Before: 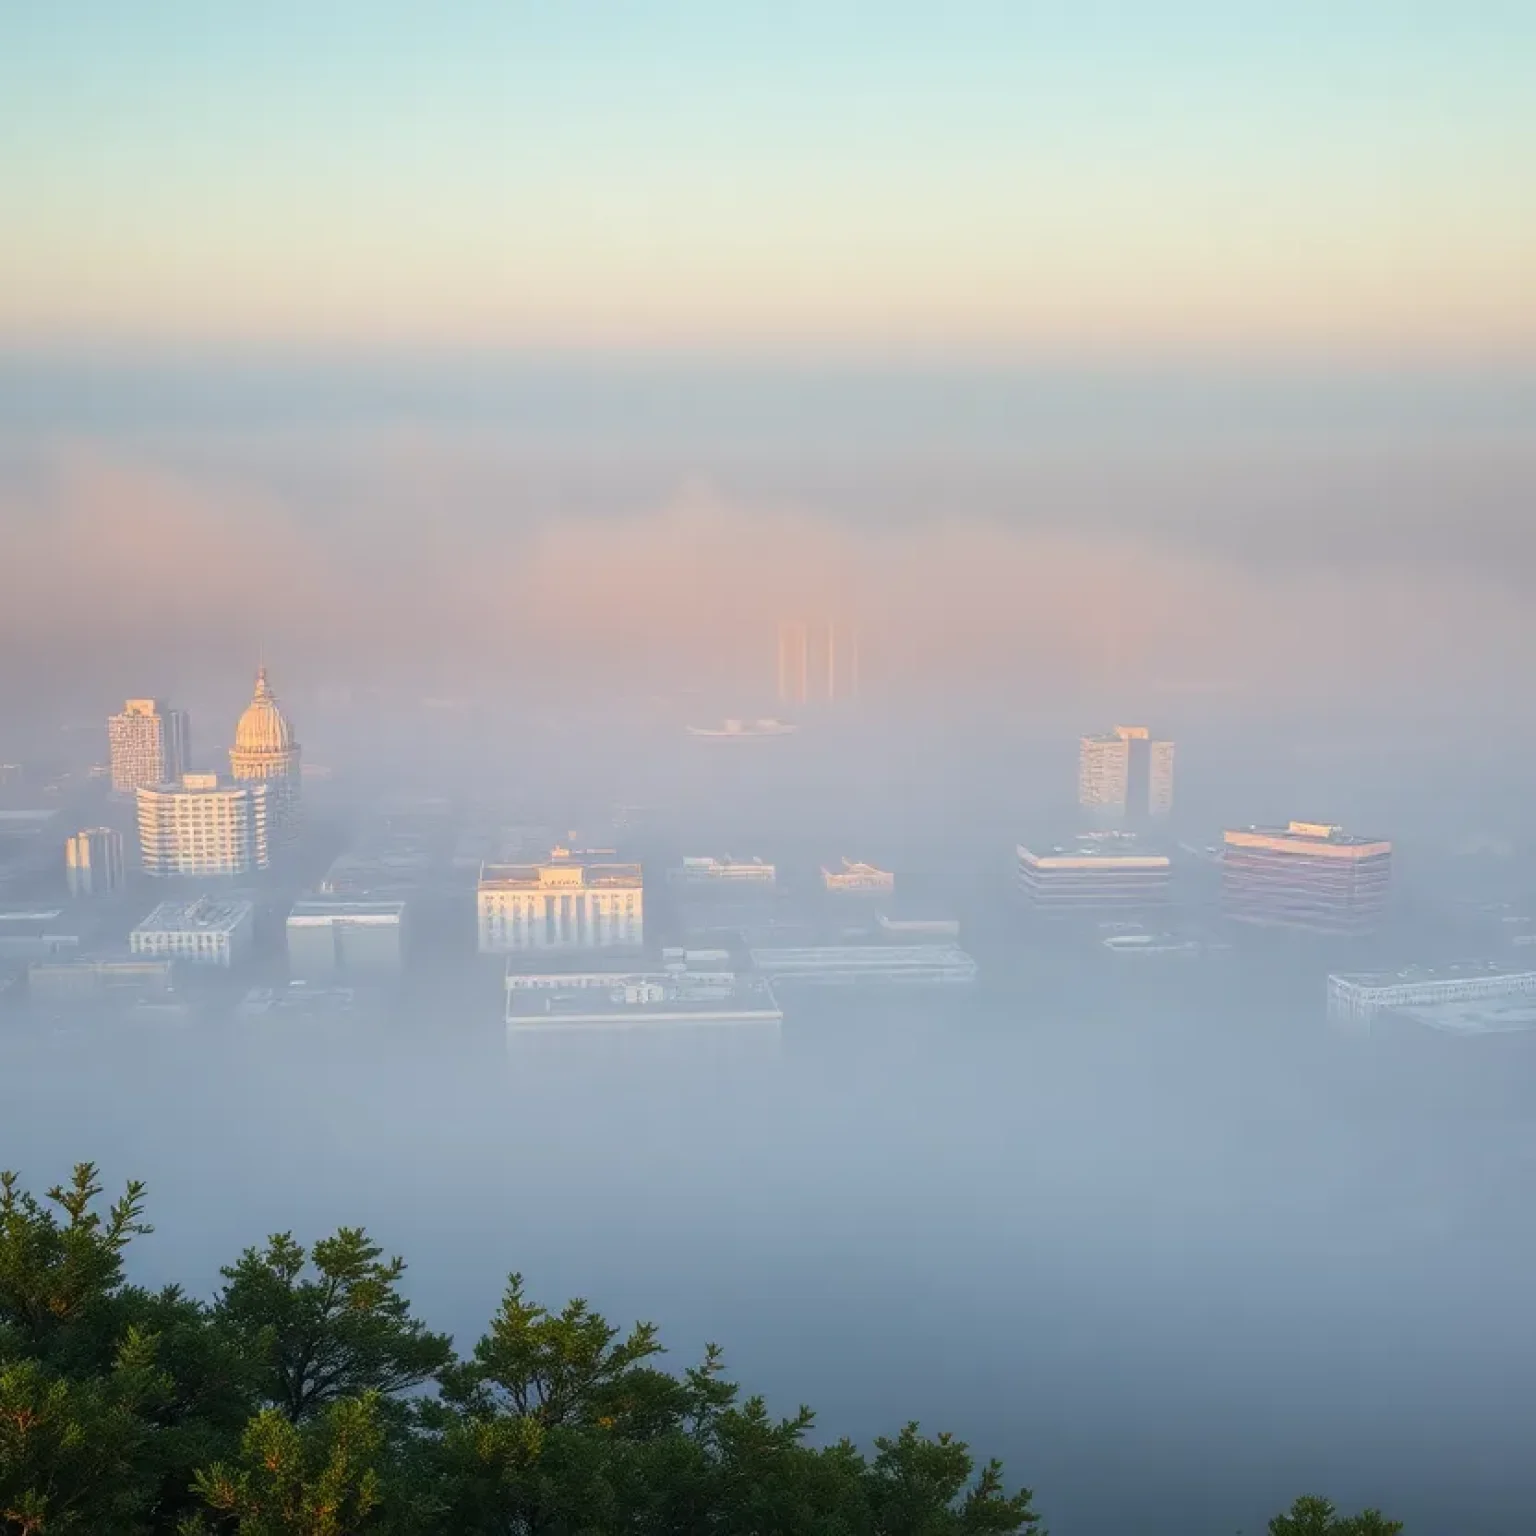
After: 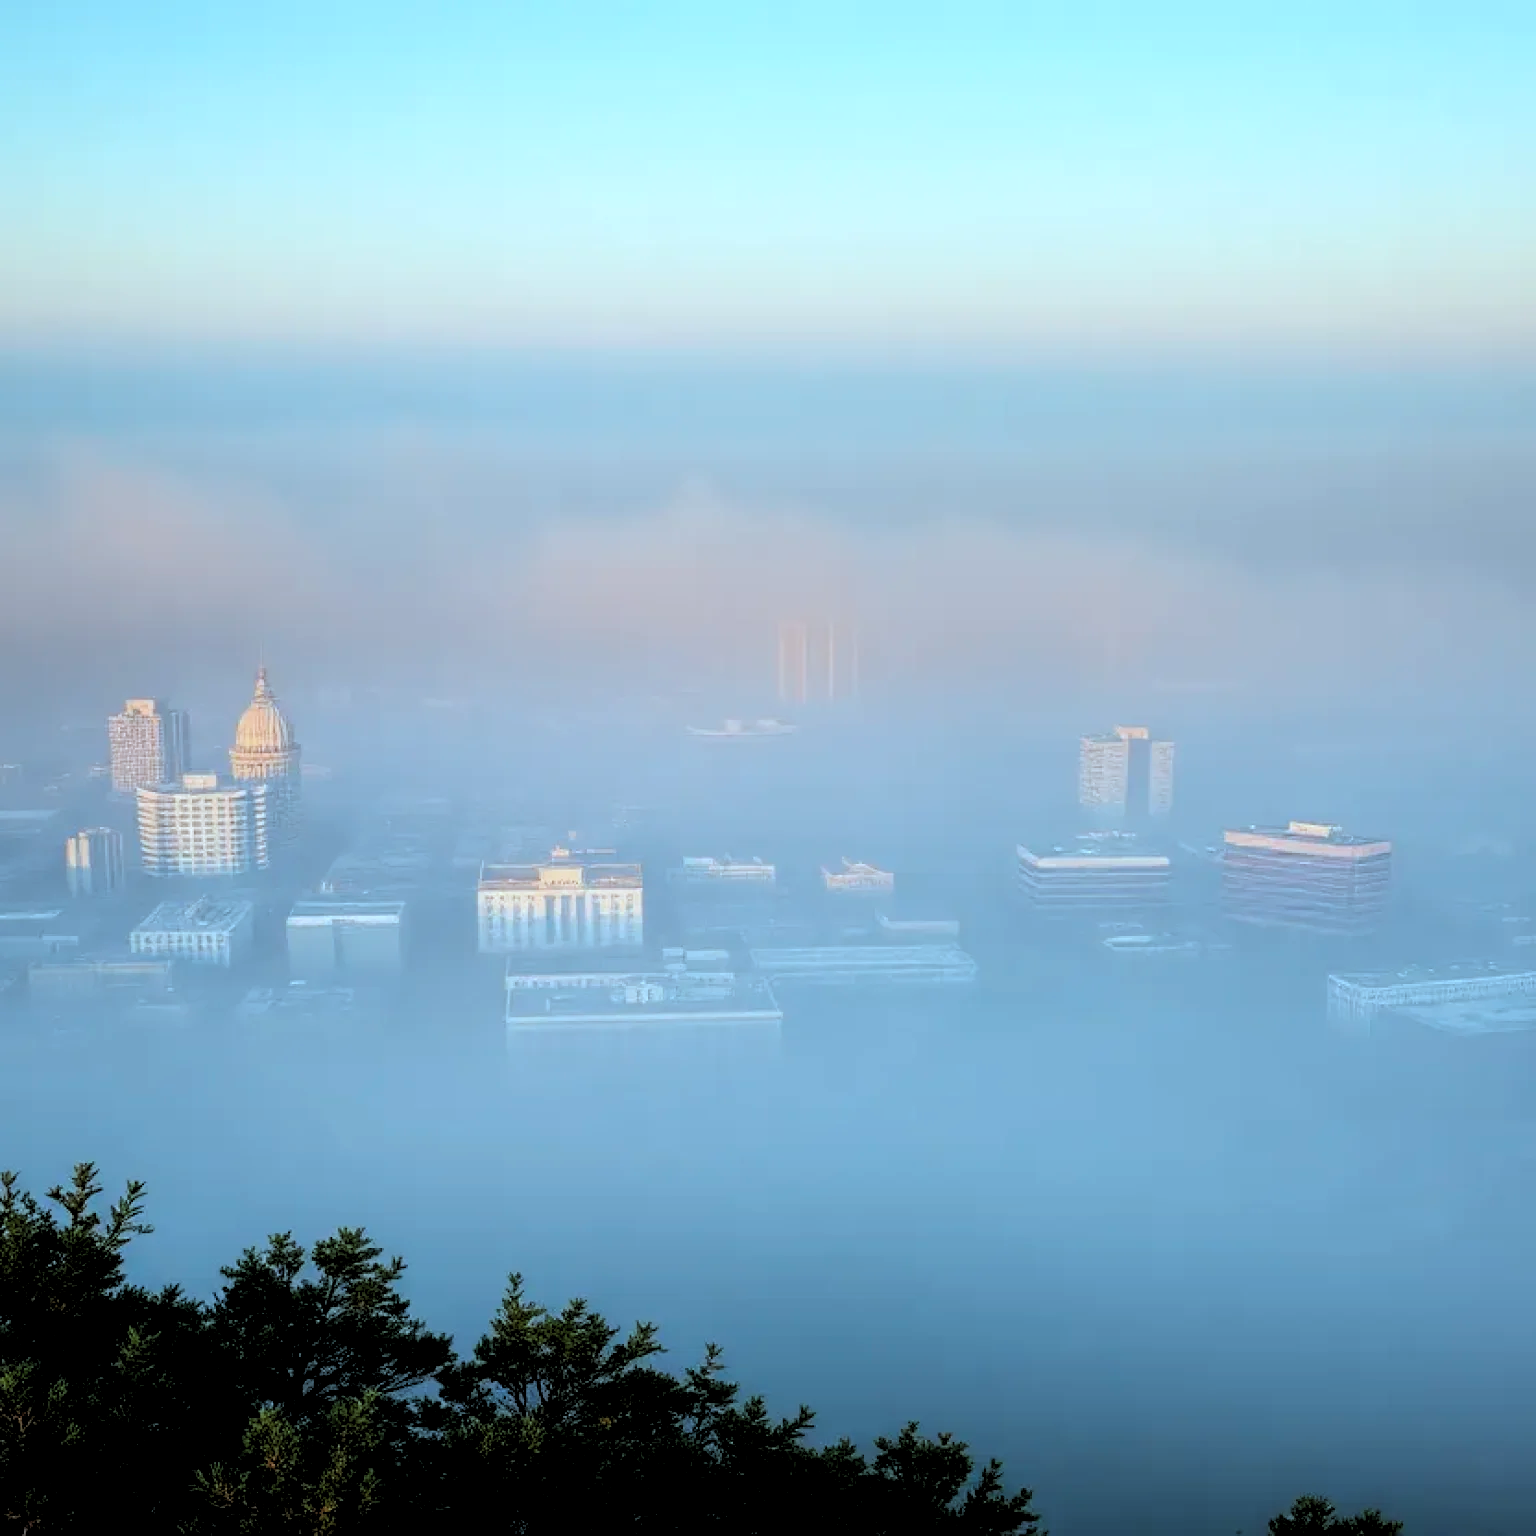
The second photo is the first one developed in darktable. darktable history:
color correction: highlights a* -10.69, highlights b* -19.19
rgb levels: levels [[0.034, 0.472, 0.904], [0, 0.5, 1], [0, 0.5, 1]]
